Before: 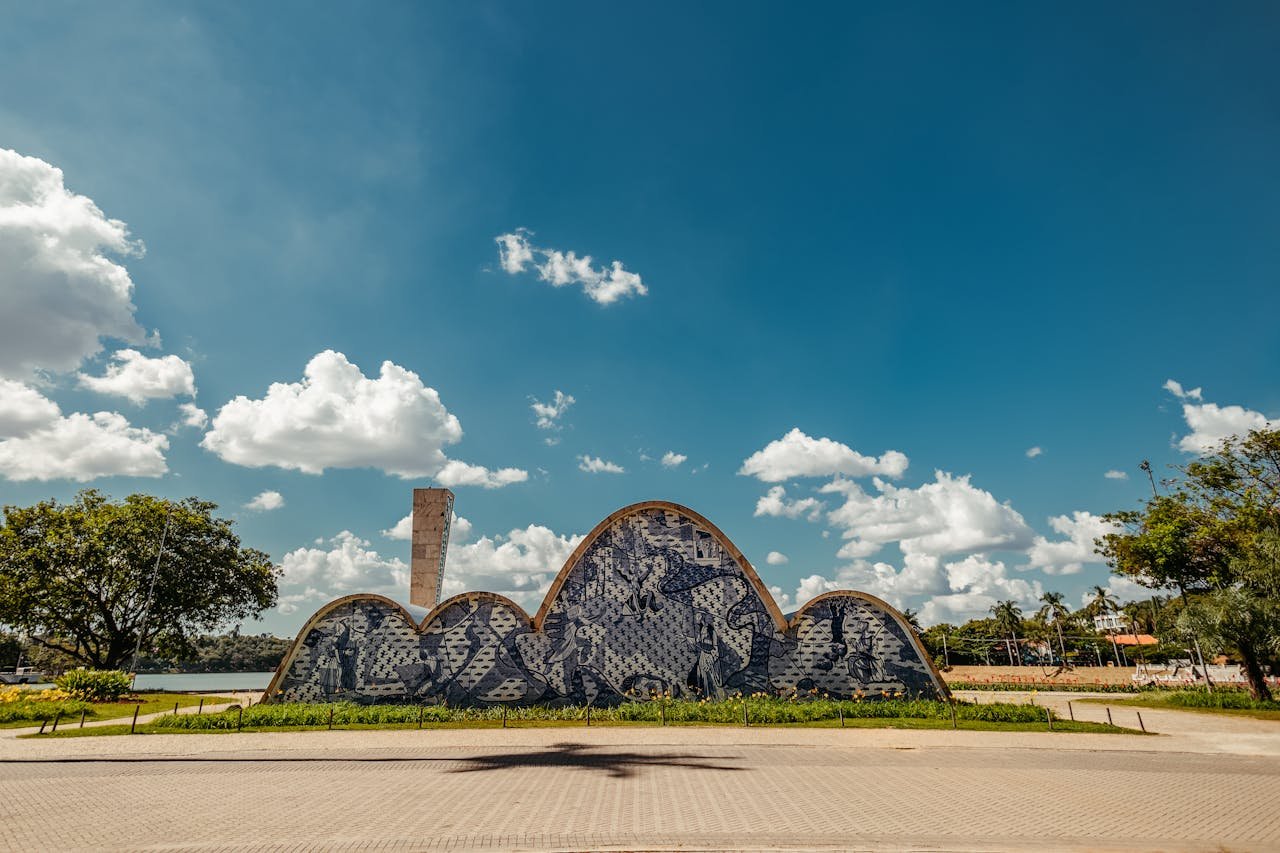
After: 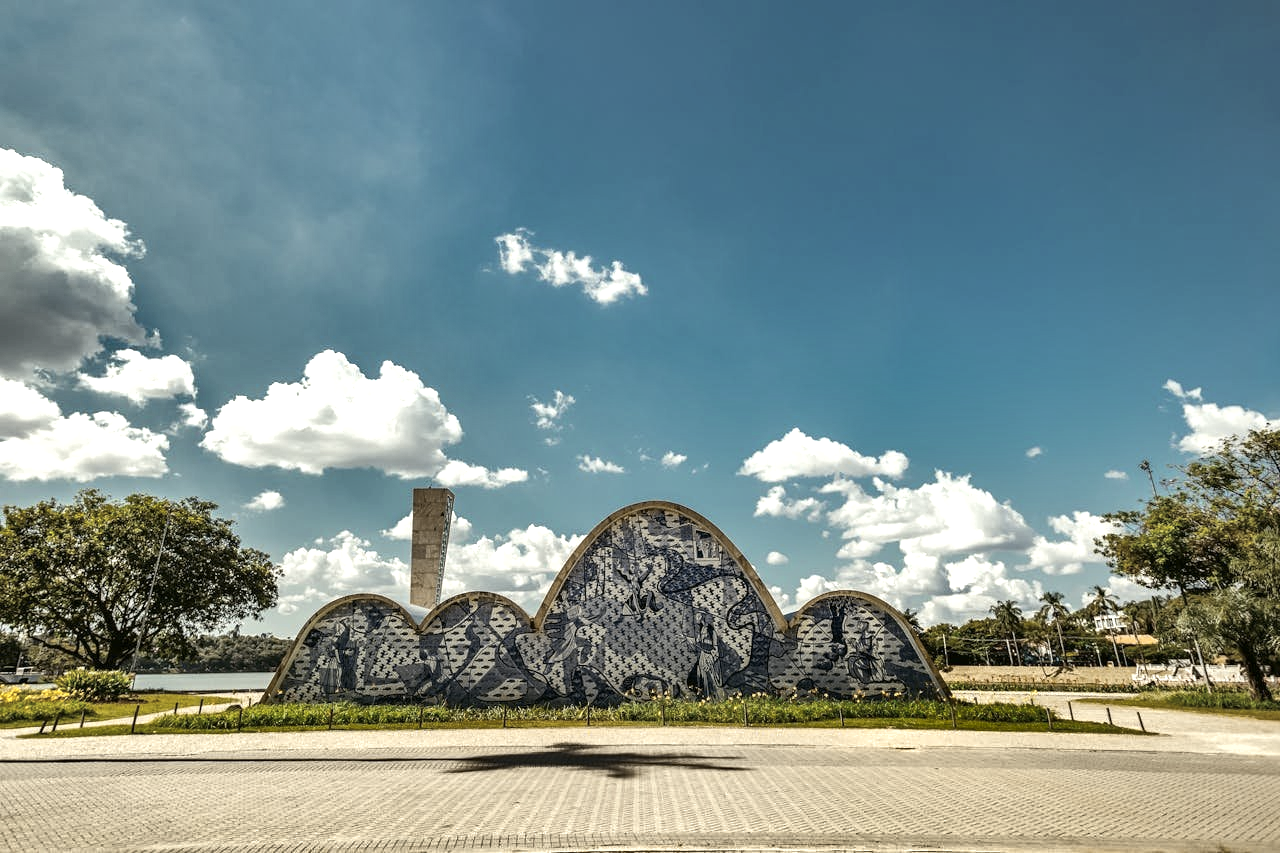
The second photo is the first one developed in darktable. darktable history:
exposure: exposure 0.69 EV, compensate highlight preservation false
shadows and highlights: radius 108.51, shadows 41.29, highlights -72.71, highlights color adjustment 42.72%, low approximation 0.01, soften with gaussian
tone curve: curves: ch1 [(0, 0) (0.173, 0.145) (0.467, 0.477) (0.808, 0.611) (1, 1)]; ch2 [(0, 0) (0.255, 0.314) (0.498, 0.509) (0.694, 0.64) (1, 1)], color space Lab, independent channels, preserve colors none
